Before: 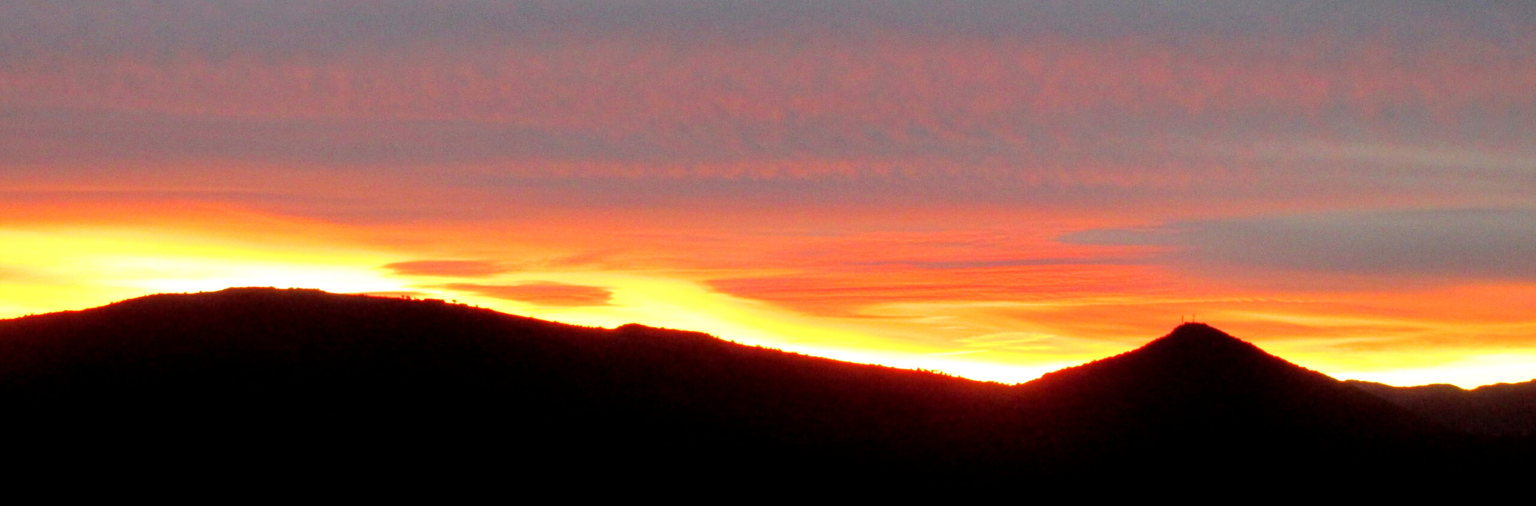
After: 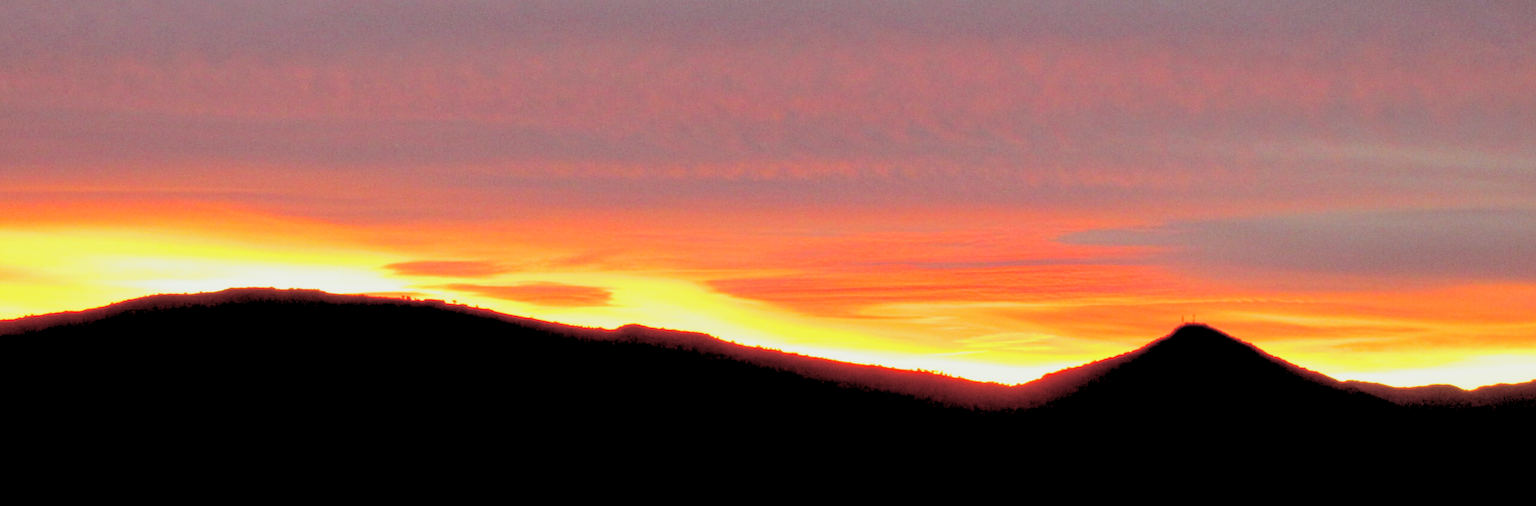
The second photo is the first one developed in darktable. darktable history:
split-toning: on, module defaults
rgb levels: preserve colors sum RGB, levels [[0.038, 0.433, 0.934], [0, 0.5, 1], [0, 0.5, 1]]
